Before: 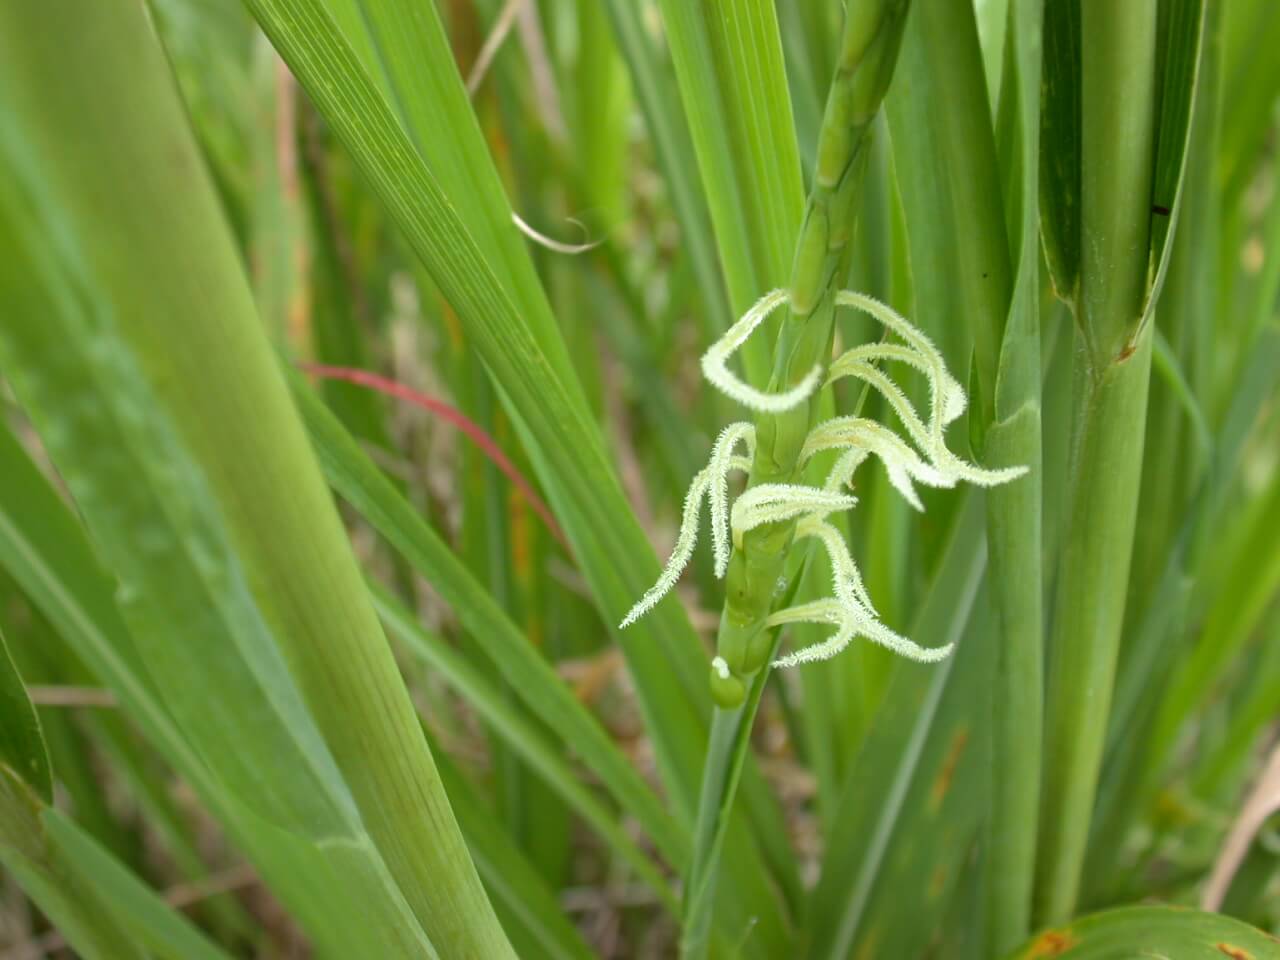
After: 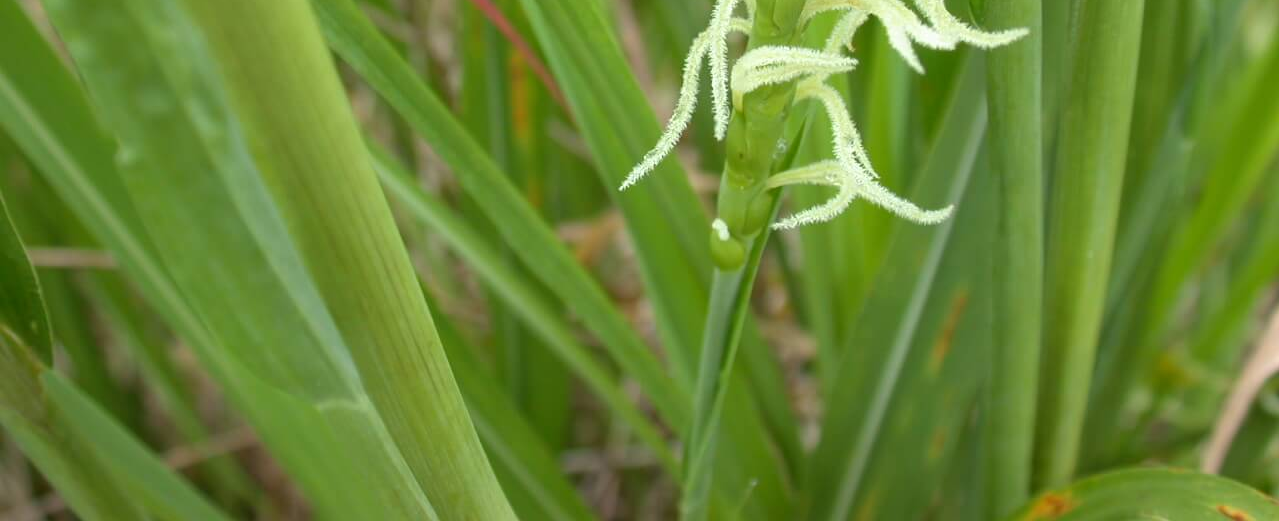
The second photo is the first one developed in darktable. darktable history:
crop and rotate: top 45.72%, right 0.025%
